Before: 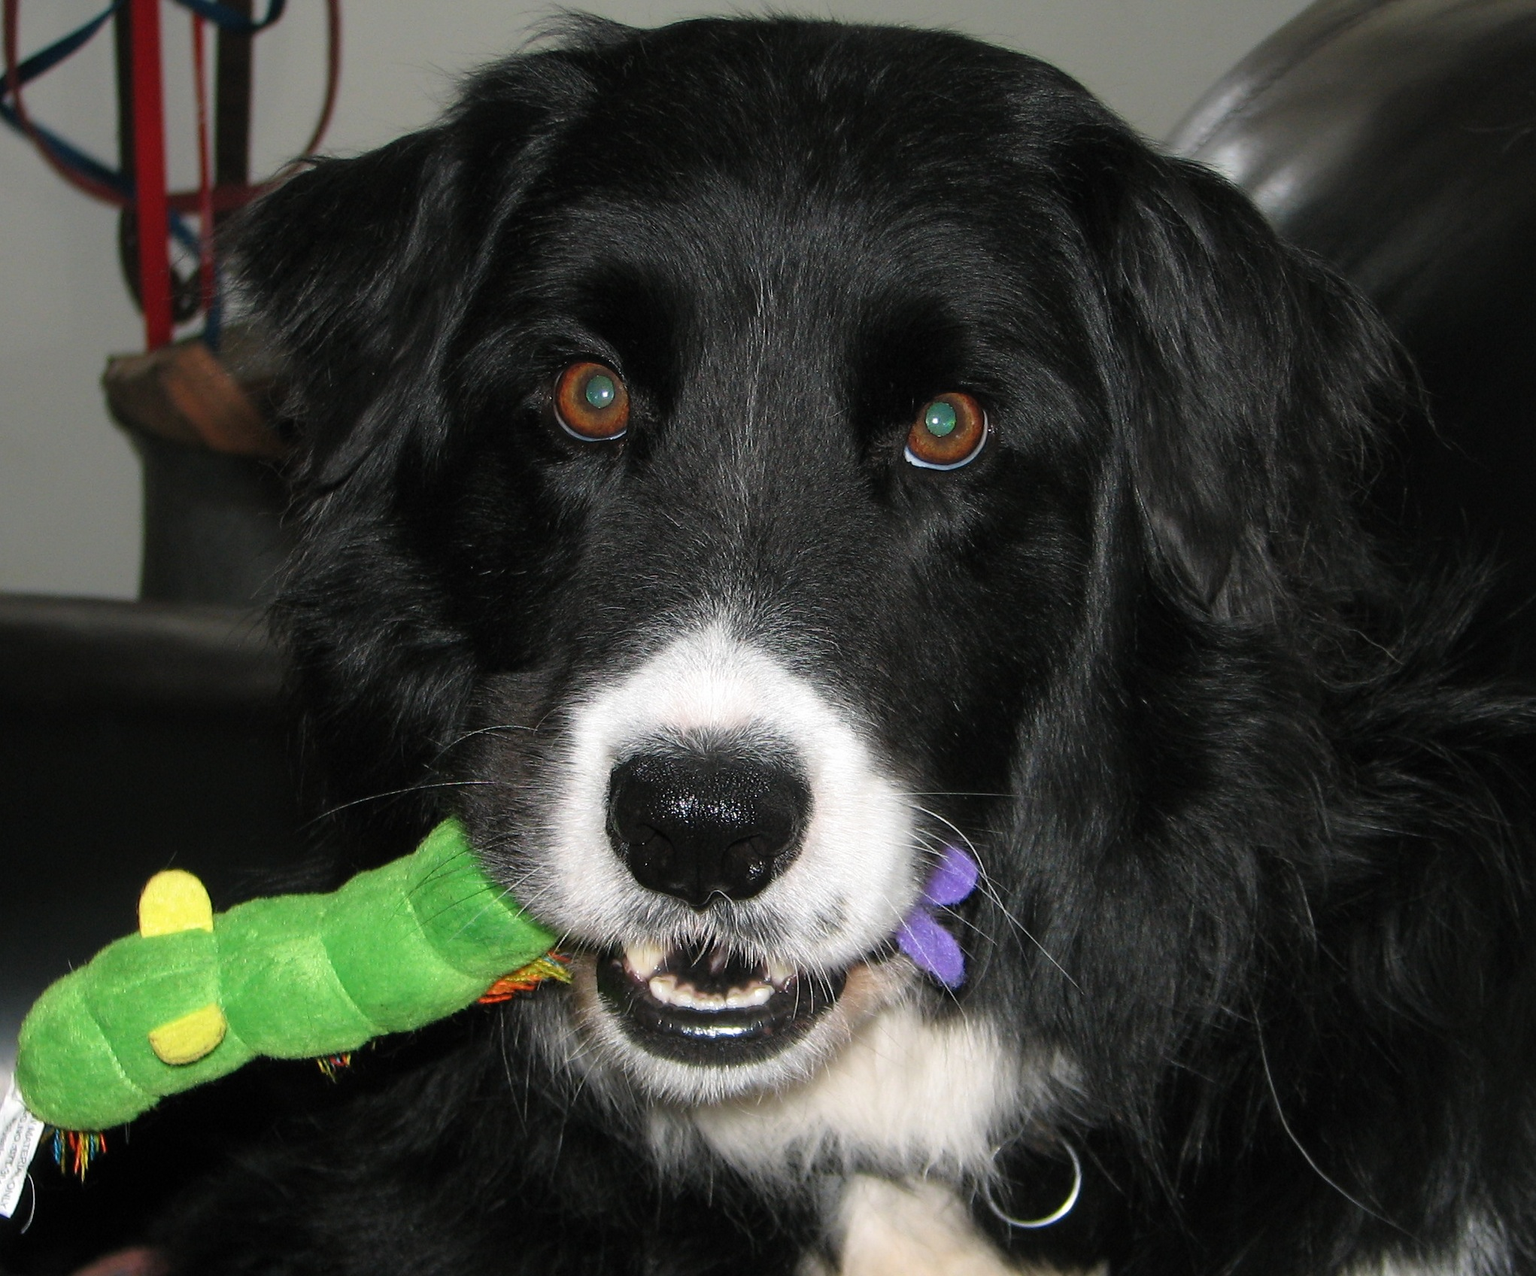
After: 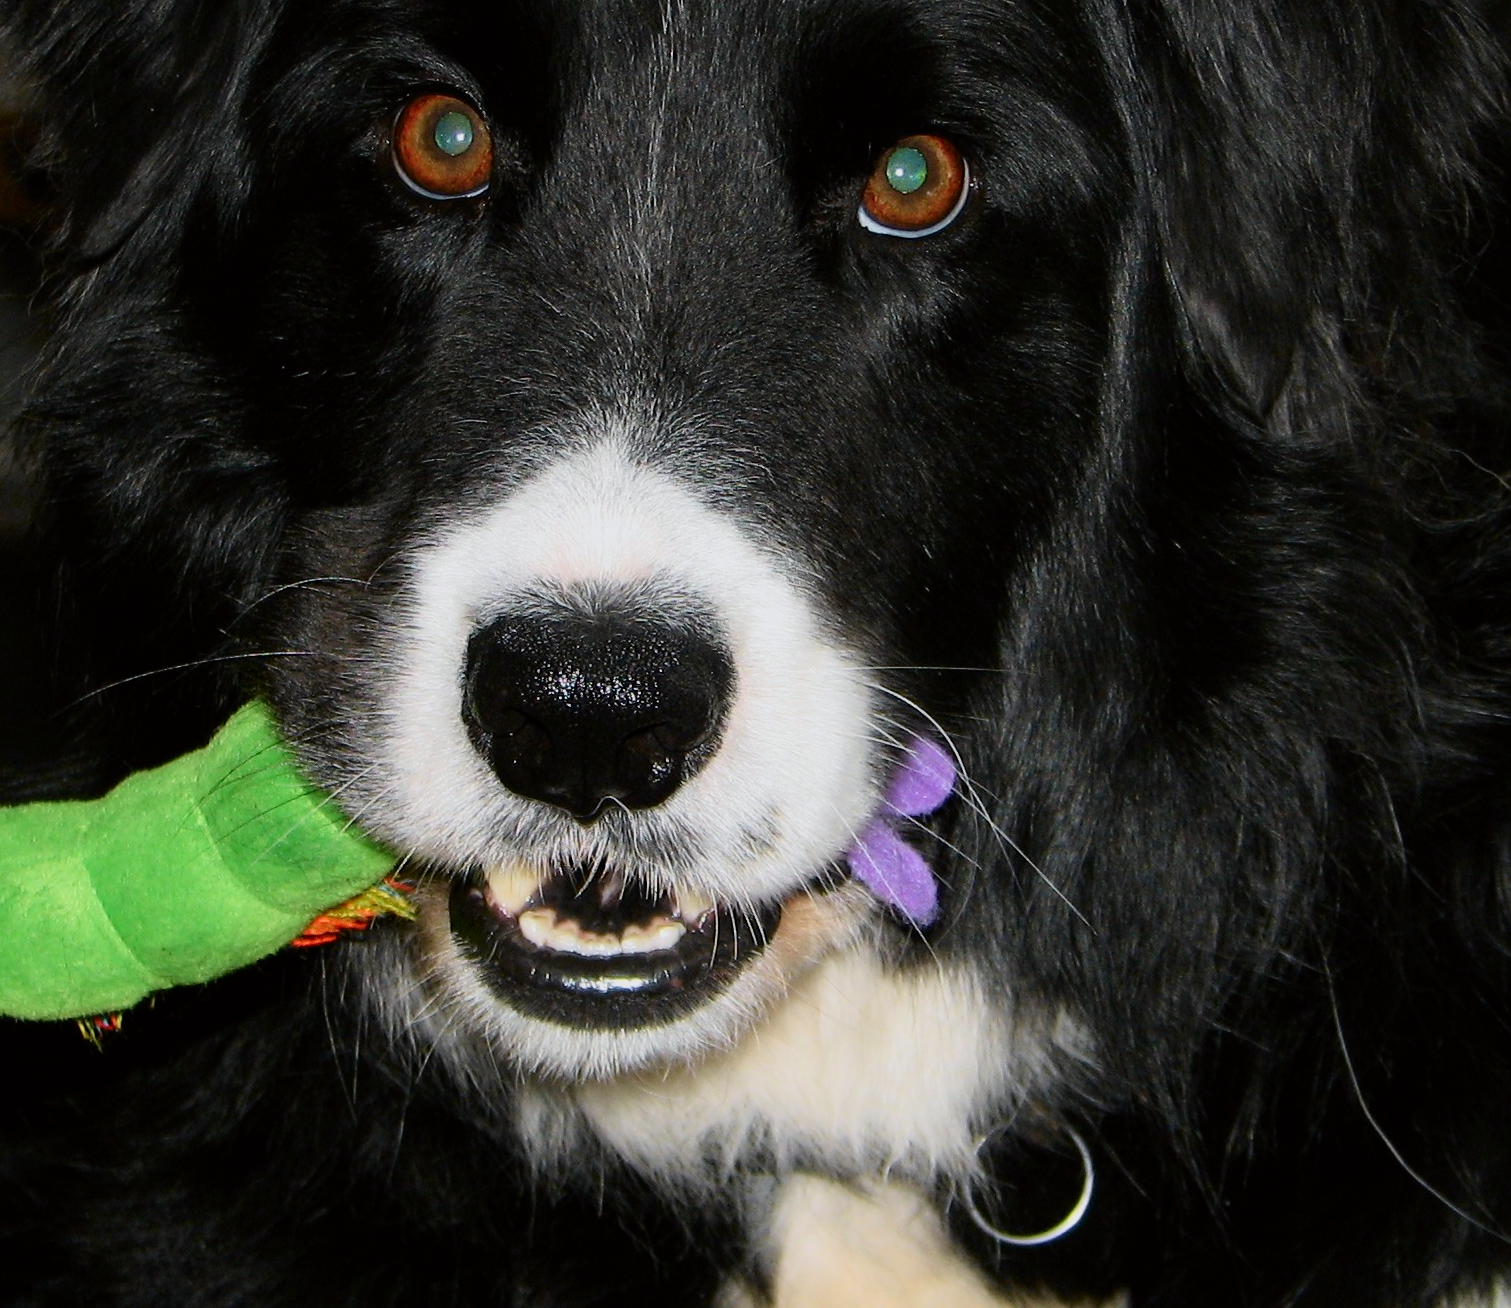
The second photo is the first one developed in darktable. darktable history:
crop: left 16.871%, top 22.857%, right 9.116%
white balance: red 0.986, blue 1.01
tone curve: curves: ch0 [(0, 0) (0.091, 0.066) (0.184, 0.16) (0.491, 0.519) (0.748, 0.765) (1, 0.919)]; ch1 [(0, 0) (0.179, 0.173) (0.322, 0.32) (0.424, 0.424) (0.502, 0.504) (0.56, 0.575) (0.631, 0.675) (0.777, 0.806) (1, 1)]; ch2 [(0, 0) (0.434, 0.447) (0.497, 0.498) (0.539, 0.566) (0.676, 0.691) (1, 1)], color space Lab, independent channels, preserve colors none
